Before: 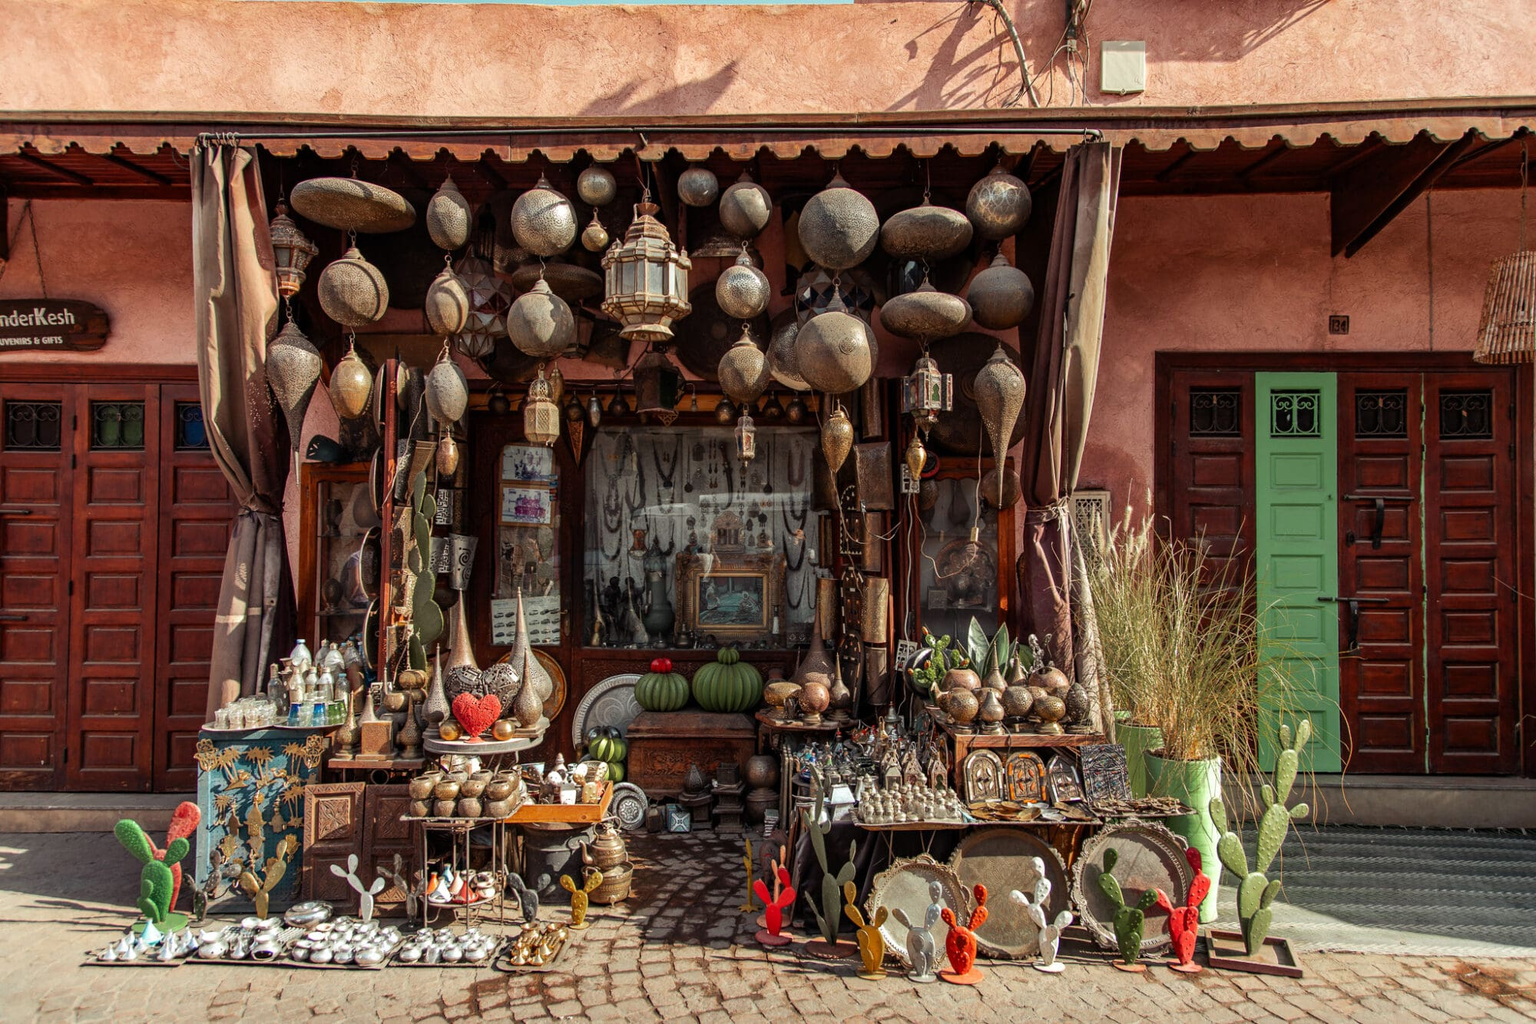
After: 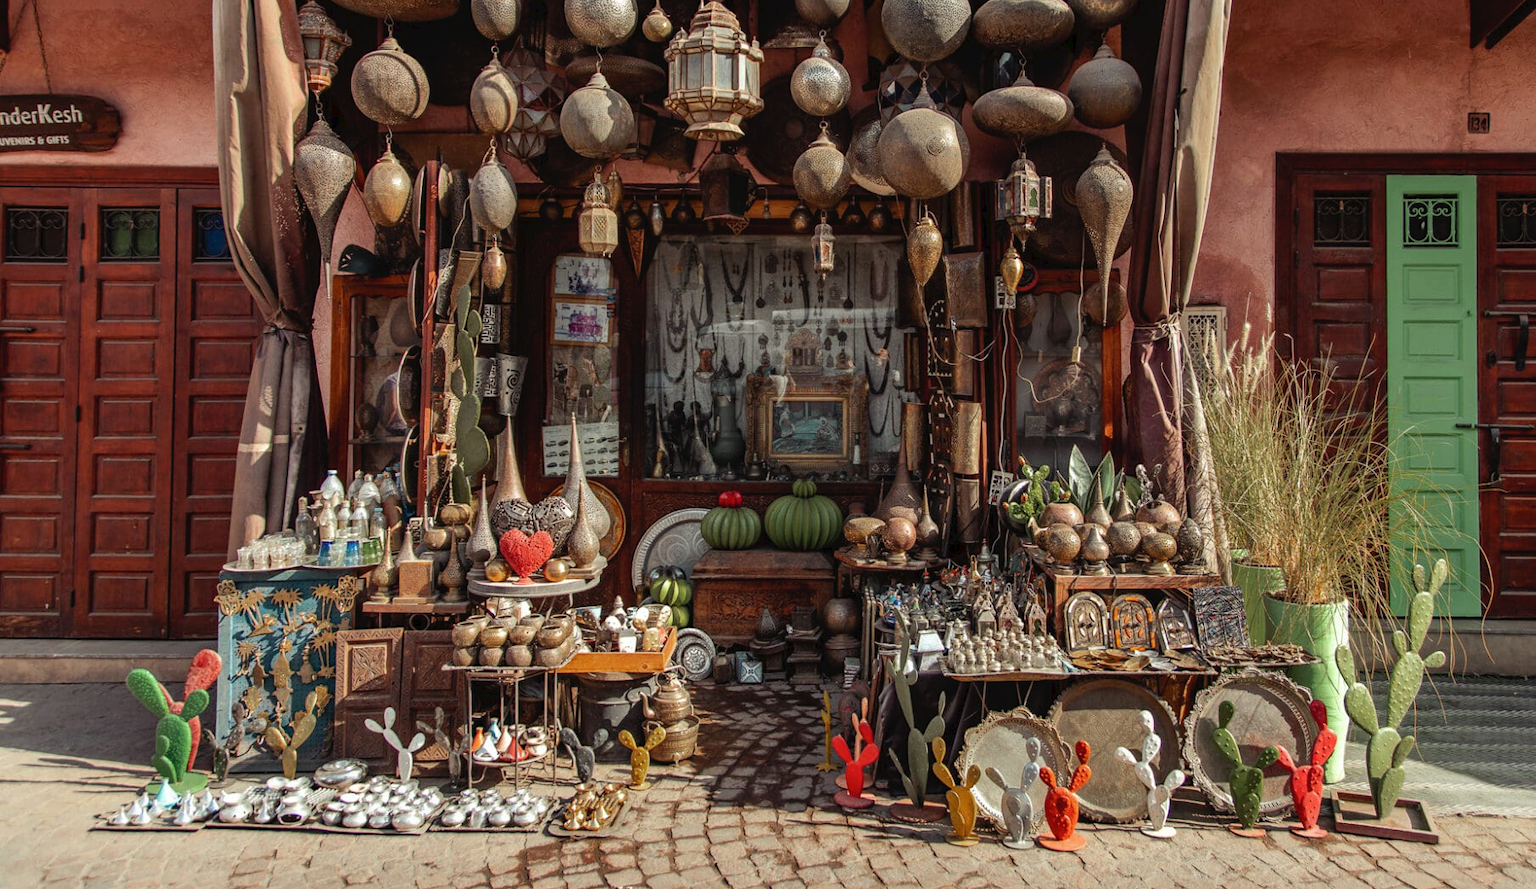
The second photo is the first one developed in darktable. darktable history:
crop: top 20.916%, right 9.437%, bottom 0.316%
tone curve: curves: ch0 [(0, 0) (0.003, 0.032) (0.011, 0.034) (0.025, 0.039) (0.044, 0.055) (0.069, 0.078) (0.1, 0.111) (0.136, 0.147) (0.177, 0.191) (0.224, 0.238) (0.277, 0.291) (0.335, 0.35) (0.399, 0.41) (0.468, 0.48) (0.543, 0.547) (0.623, 0.621) (0.709, 0.699) (0.801, 0.789) (0.898, 0.884) (1, 1)], preserve colors none
rotate and perspective: automatic cropping off
